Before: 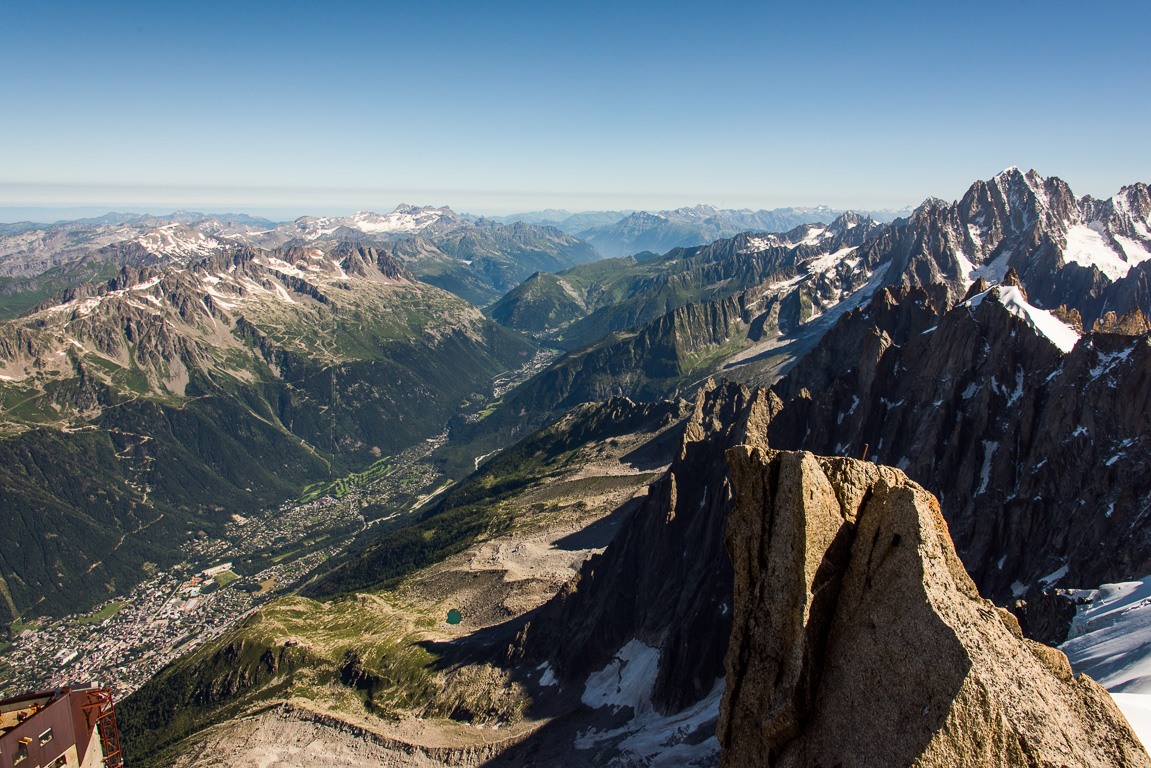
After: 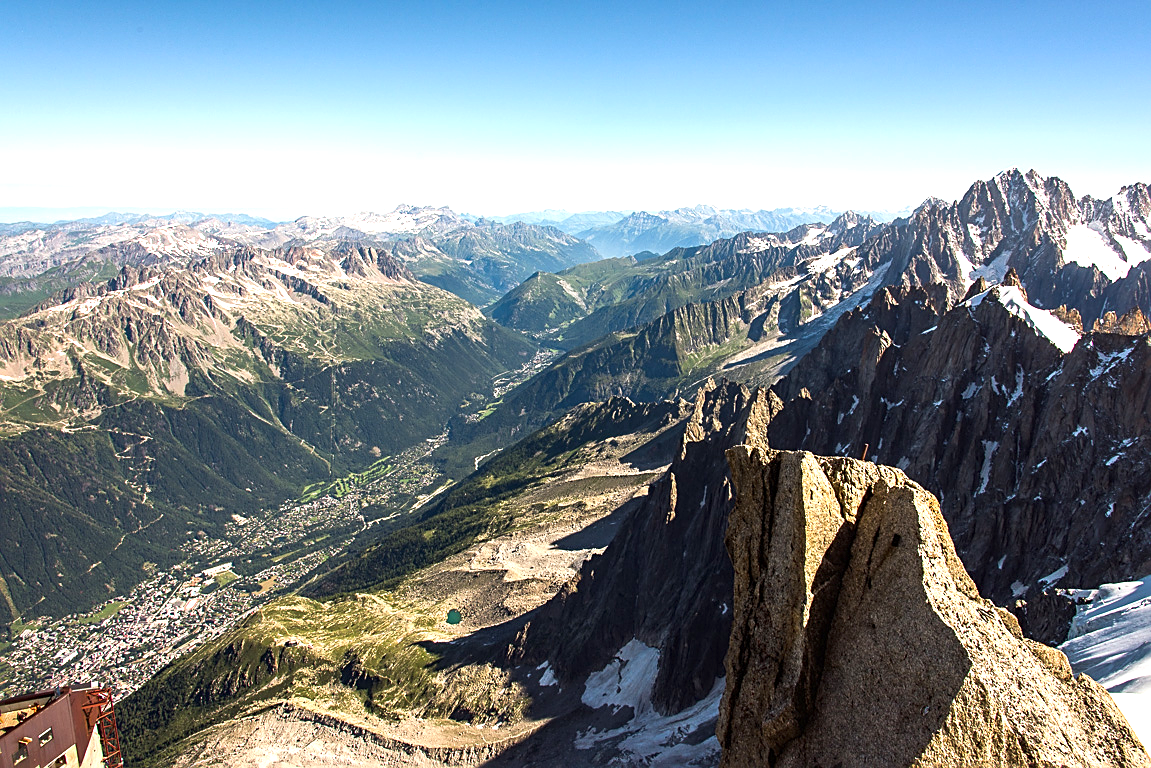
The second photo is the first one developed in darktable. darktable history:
exposure: black level correction 0, exposure 0.896 EV, compensate highlight preservation false
sharpen: on, module defaults
